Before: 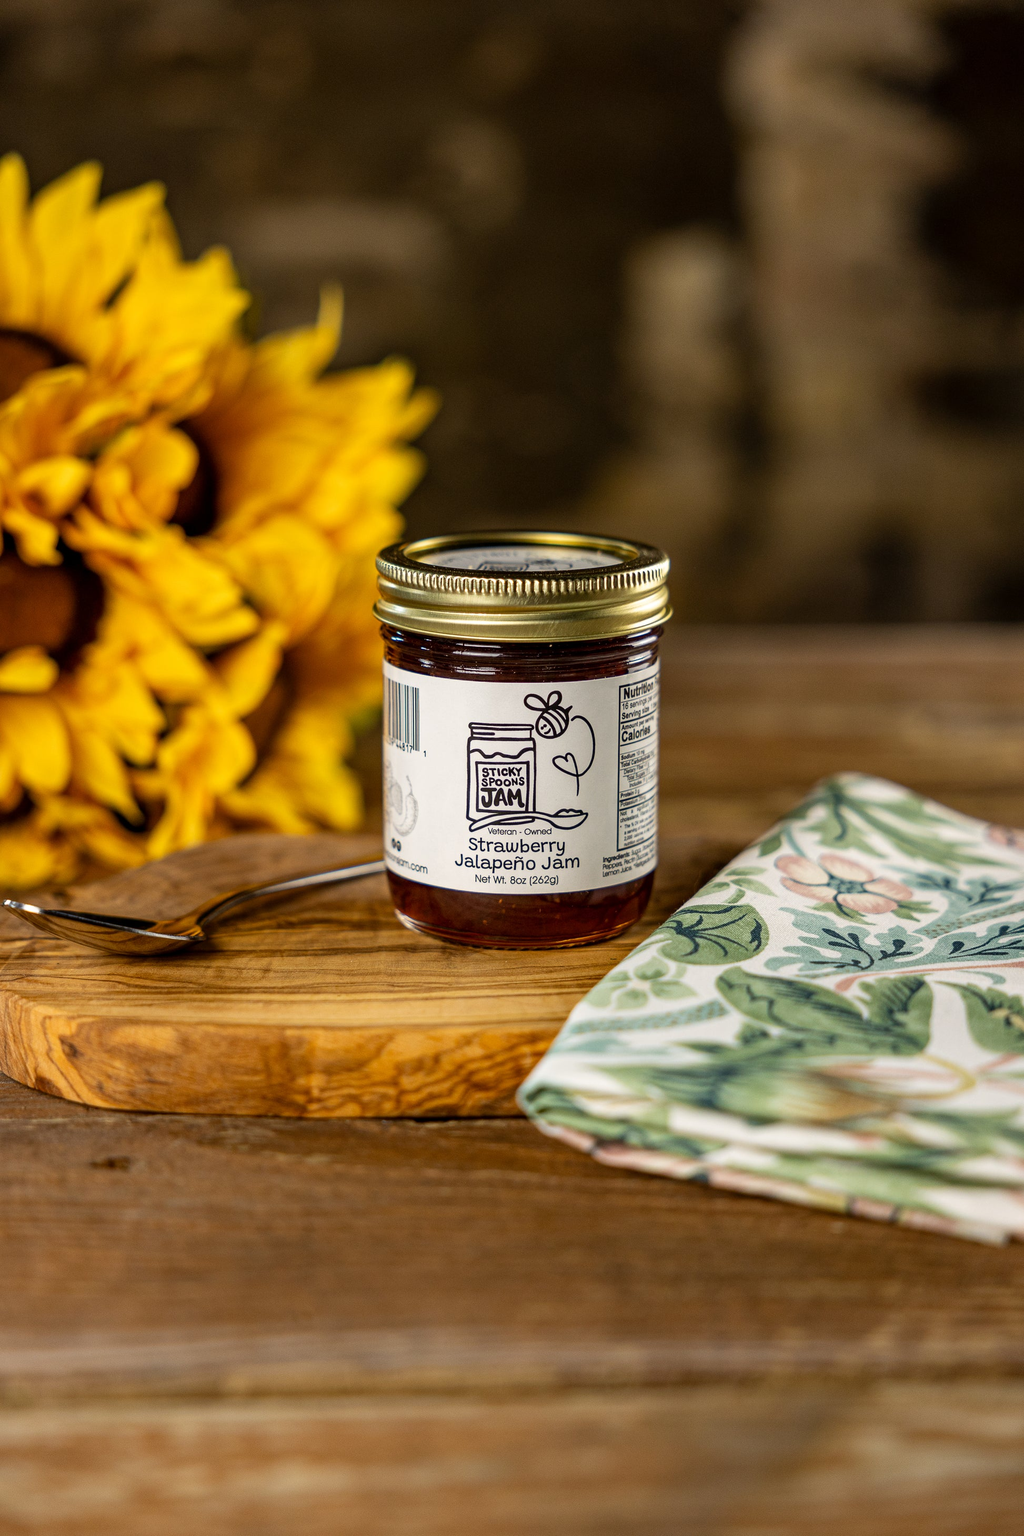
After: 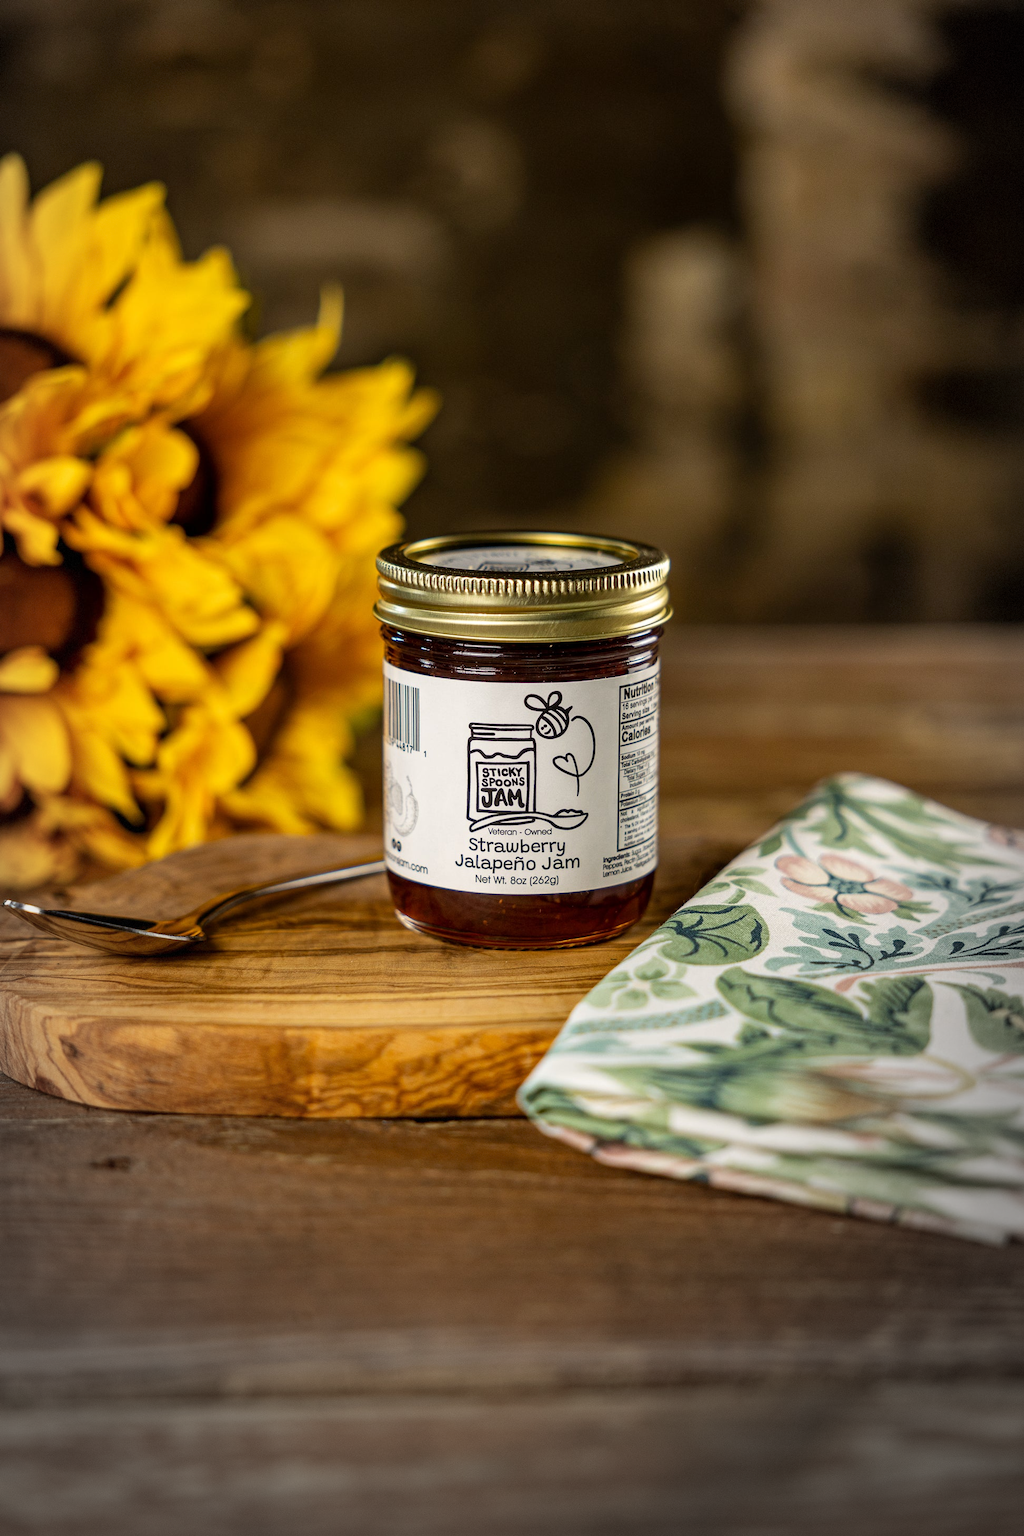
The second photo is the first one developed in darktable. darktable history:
vignetting: fall-off radius 69.26%, brightness -0.621, saturation -0.672, center (-0.05, -0.358), automatic ratio true, dithering 8-bit output, unbound false
